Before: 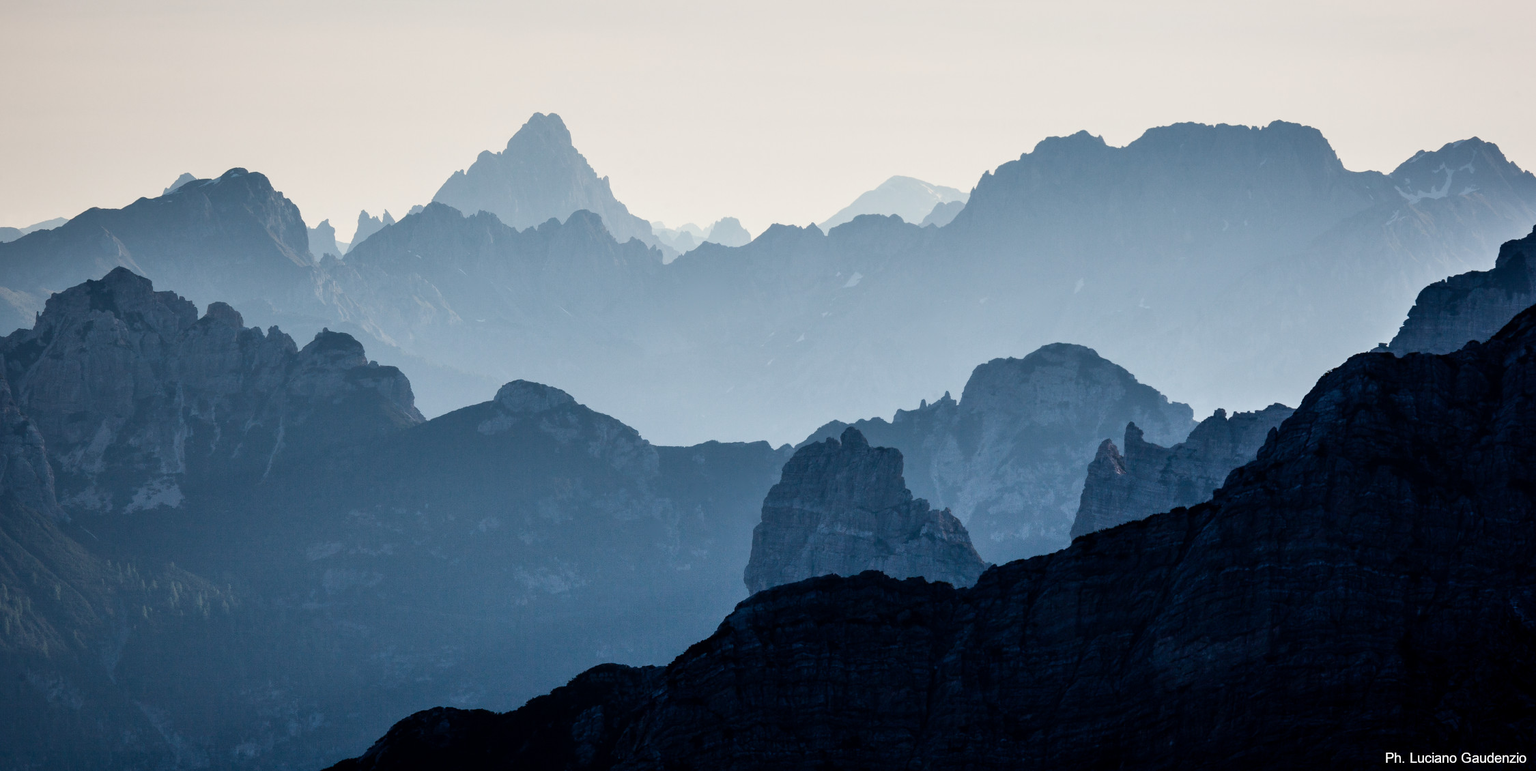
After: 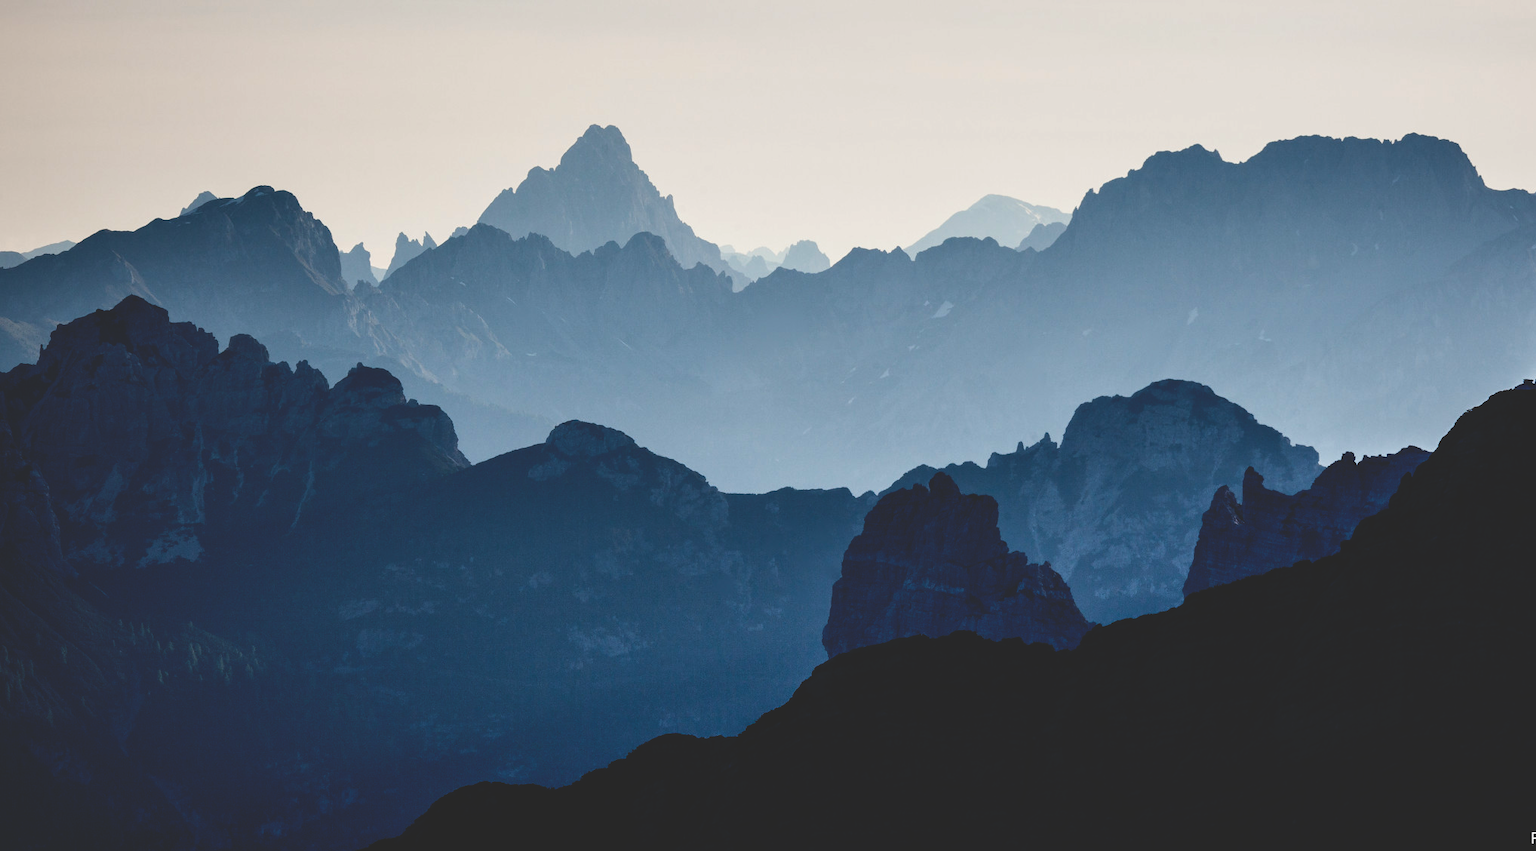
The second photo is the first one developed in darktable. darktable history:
crop: right 9.509%, bottom 0.031%
base curve: curves: ch0 [(0, 0.02) (0.083, 0.036) (1, 1)], preserve colors none
